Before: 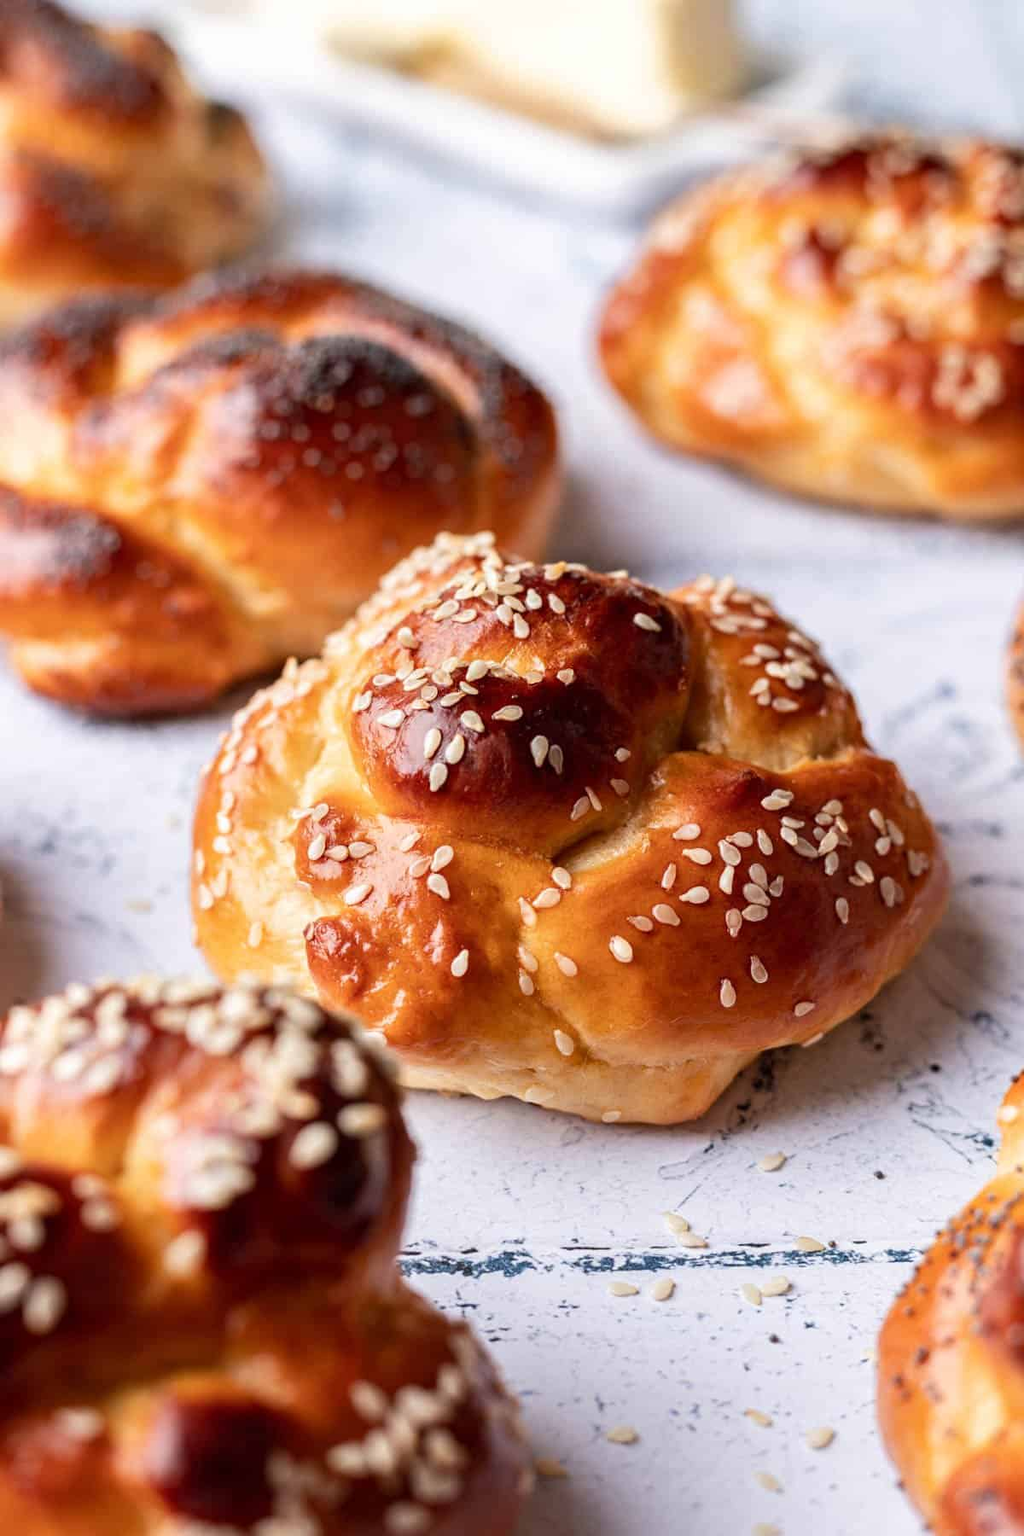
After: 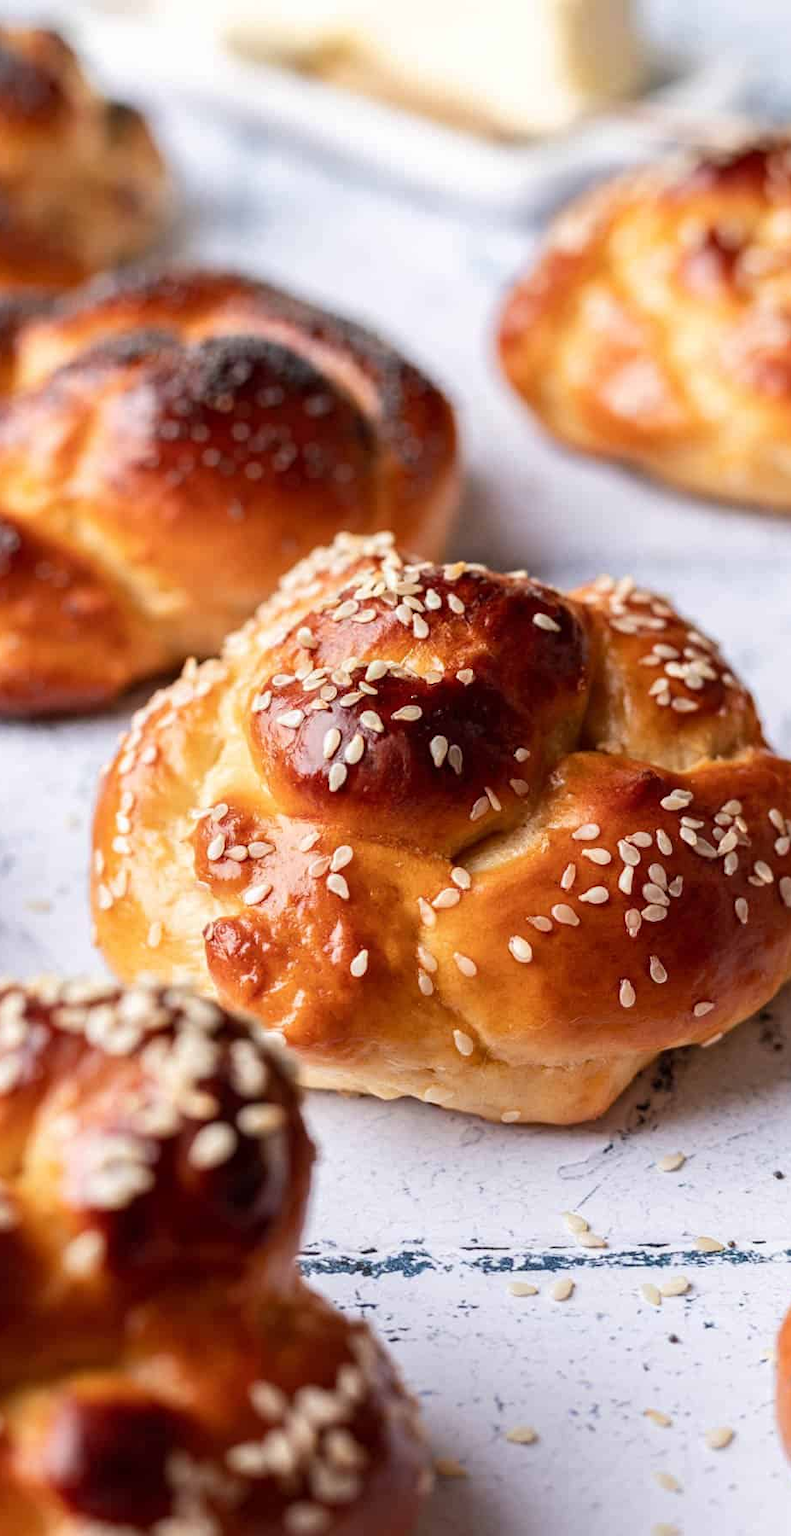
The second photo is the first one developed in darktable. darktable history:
crop: left 9.862%, right 12.855%
